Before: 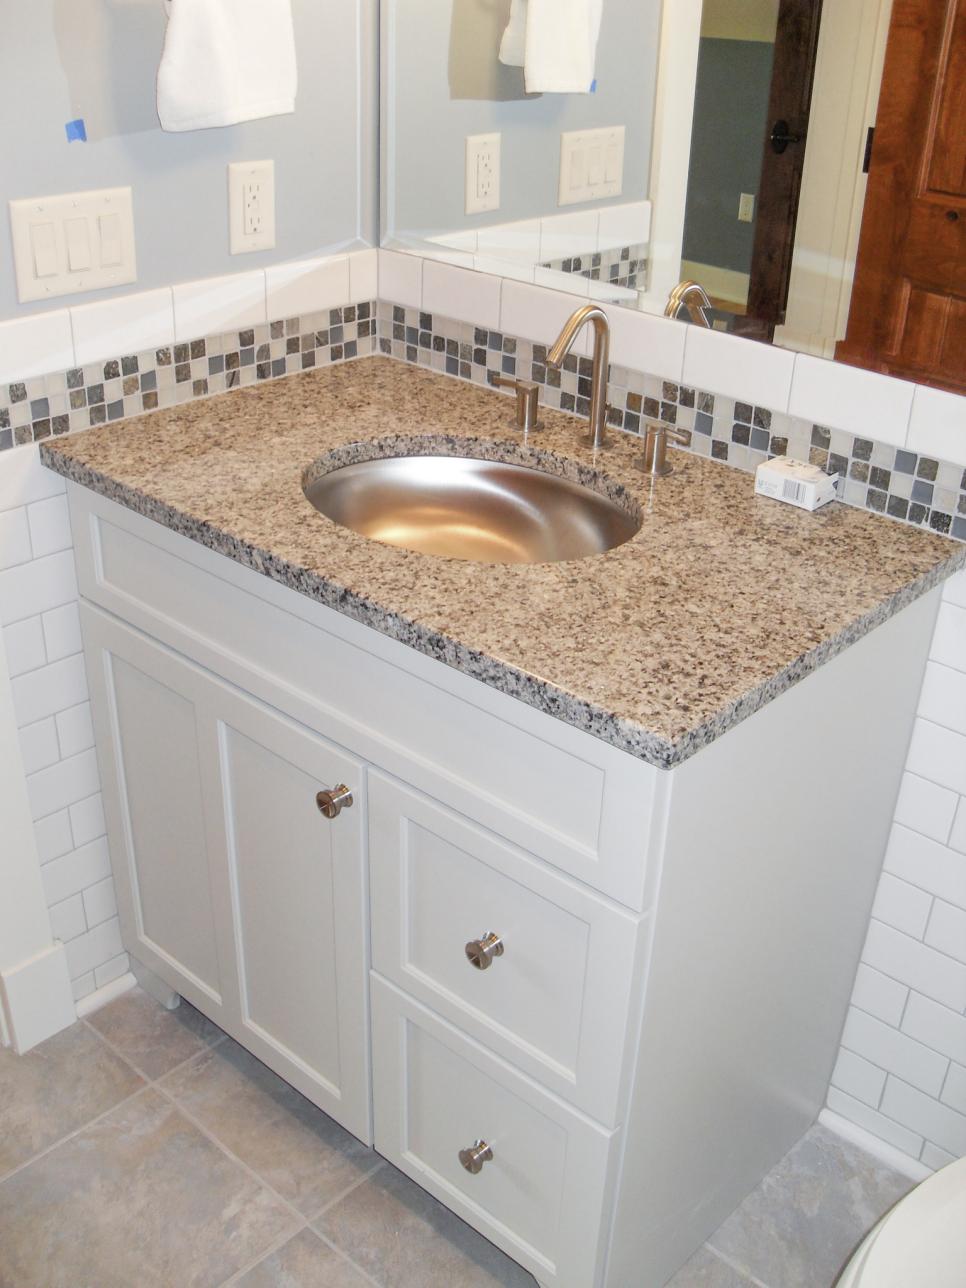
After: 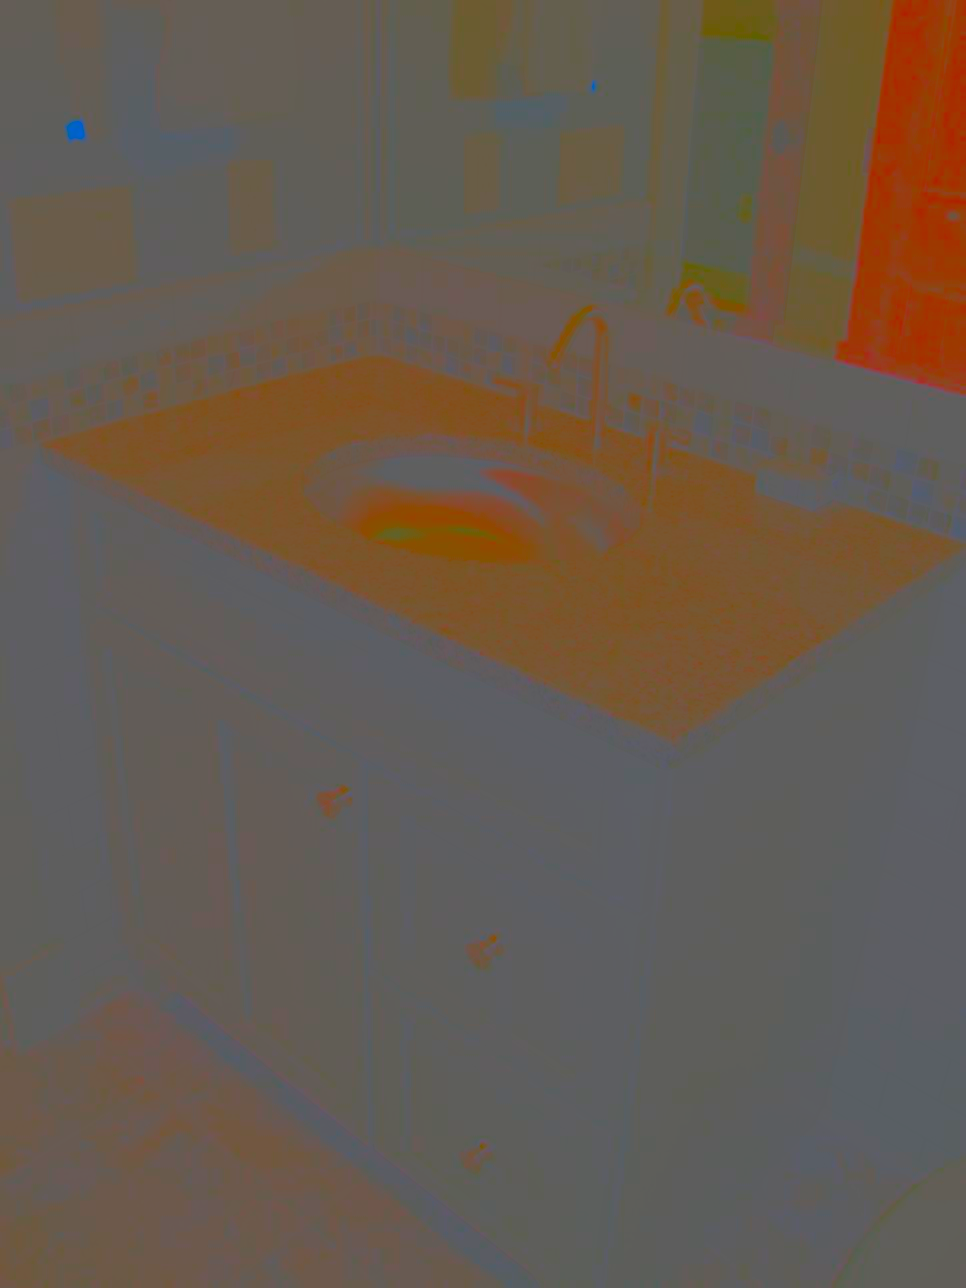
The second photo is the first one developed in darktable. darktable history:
contrast brightness saturation: contrast -0.973, brightness -0.177, saturation 0.75
